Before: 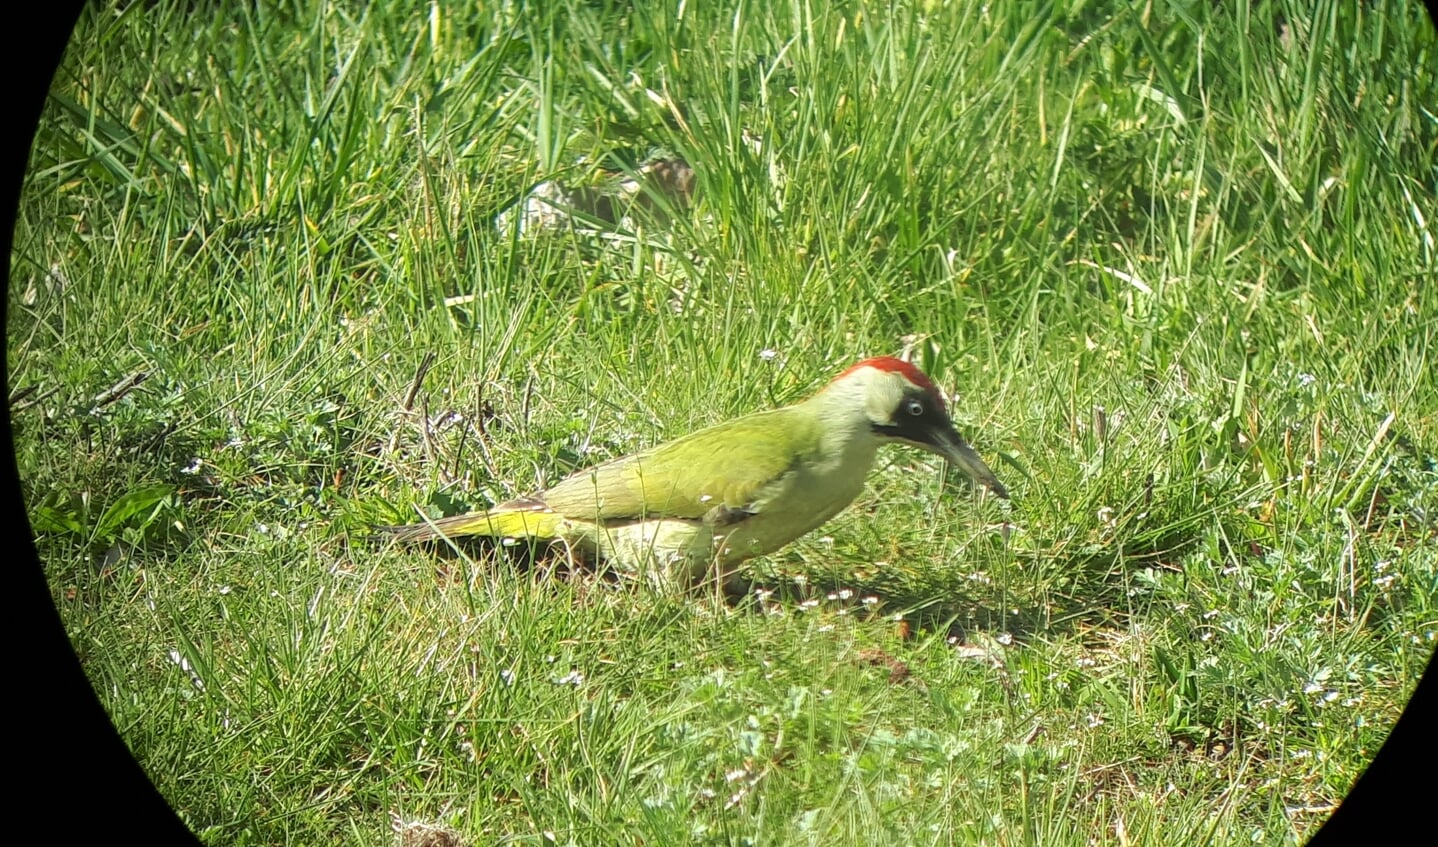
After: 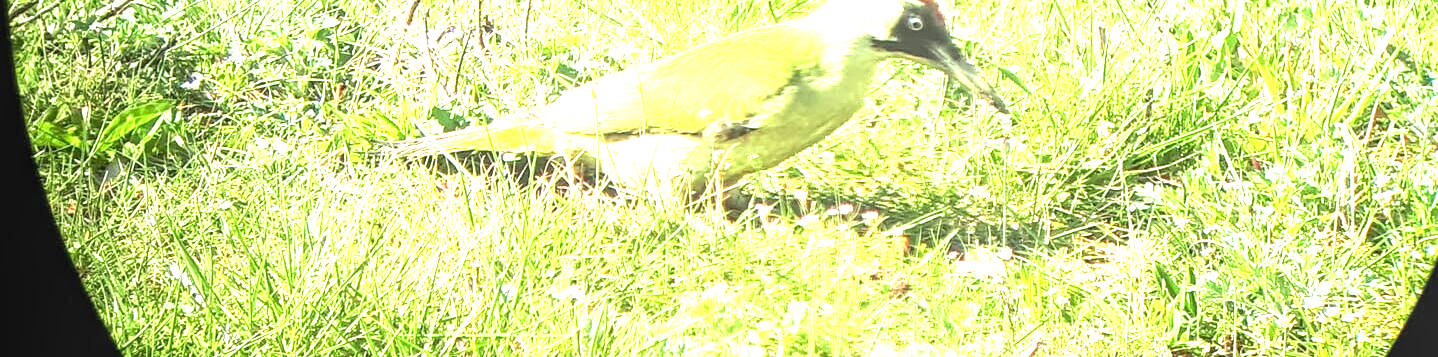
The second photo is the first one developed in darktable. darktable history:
exposure: black level correction 0, exposure 2.108 EV, compensate exposure bias true, compensate highlight preservation false
crop: top 45.516%, bottom 12.285%
local contrast: detail 130%
